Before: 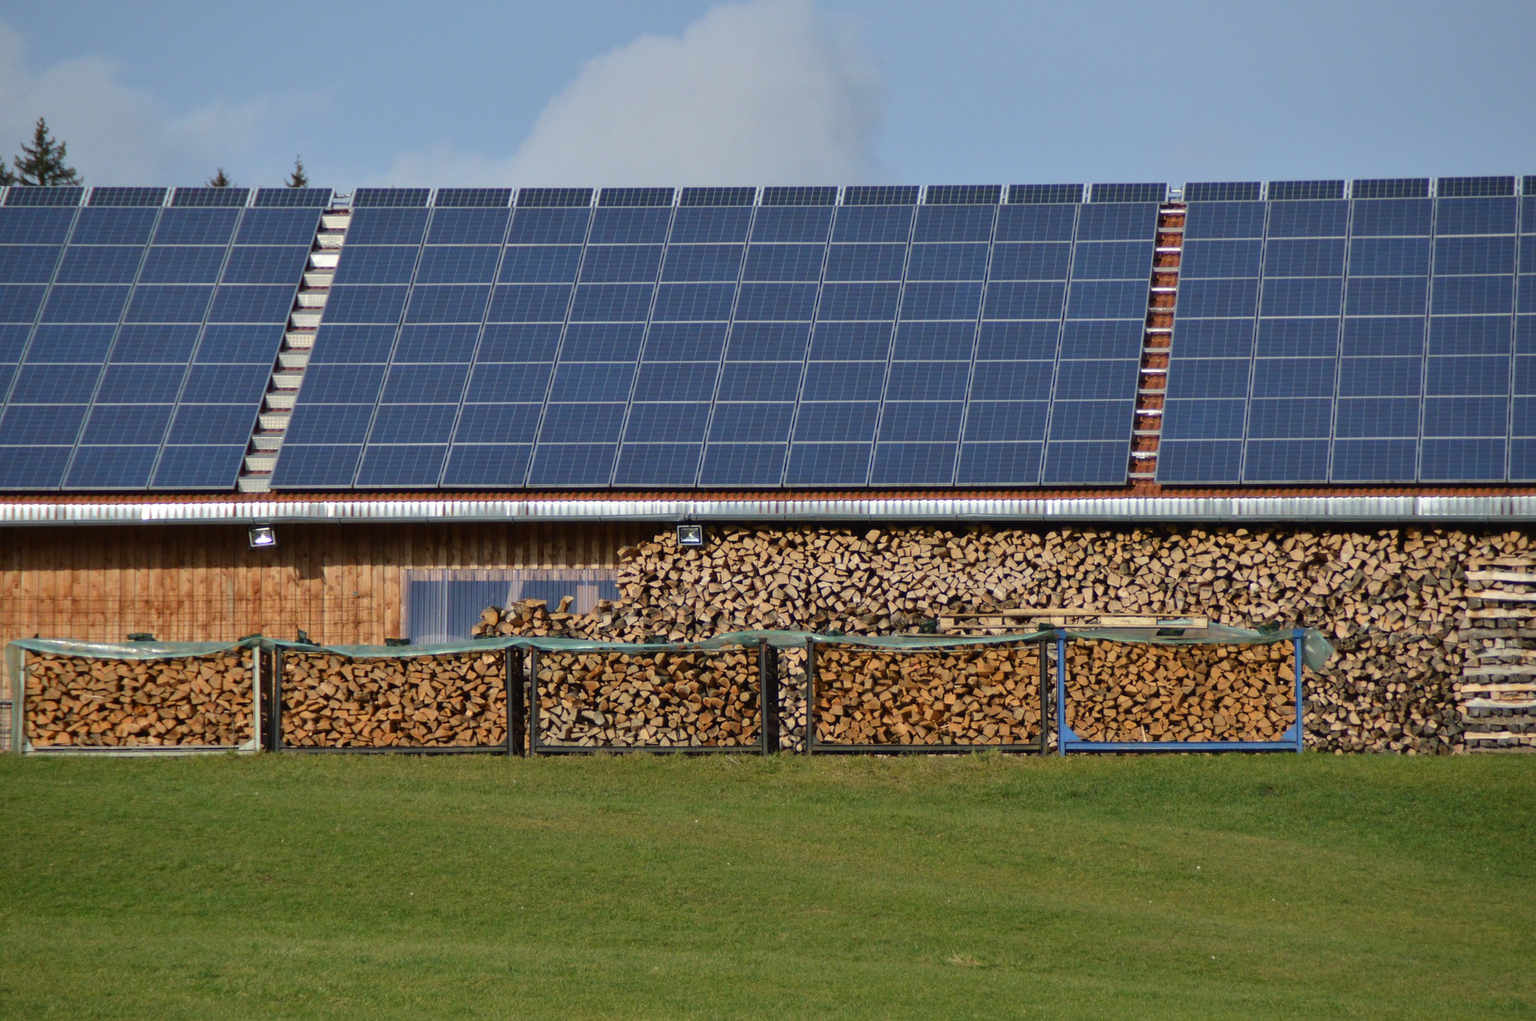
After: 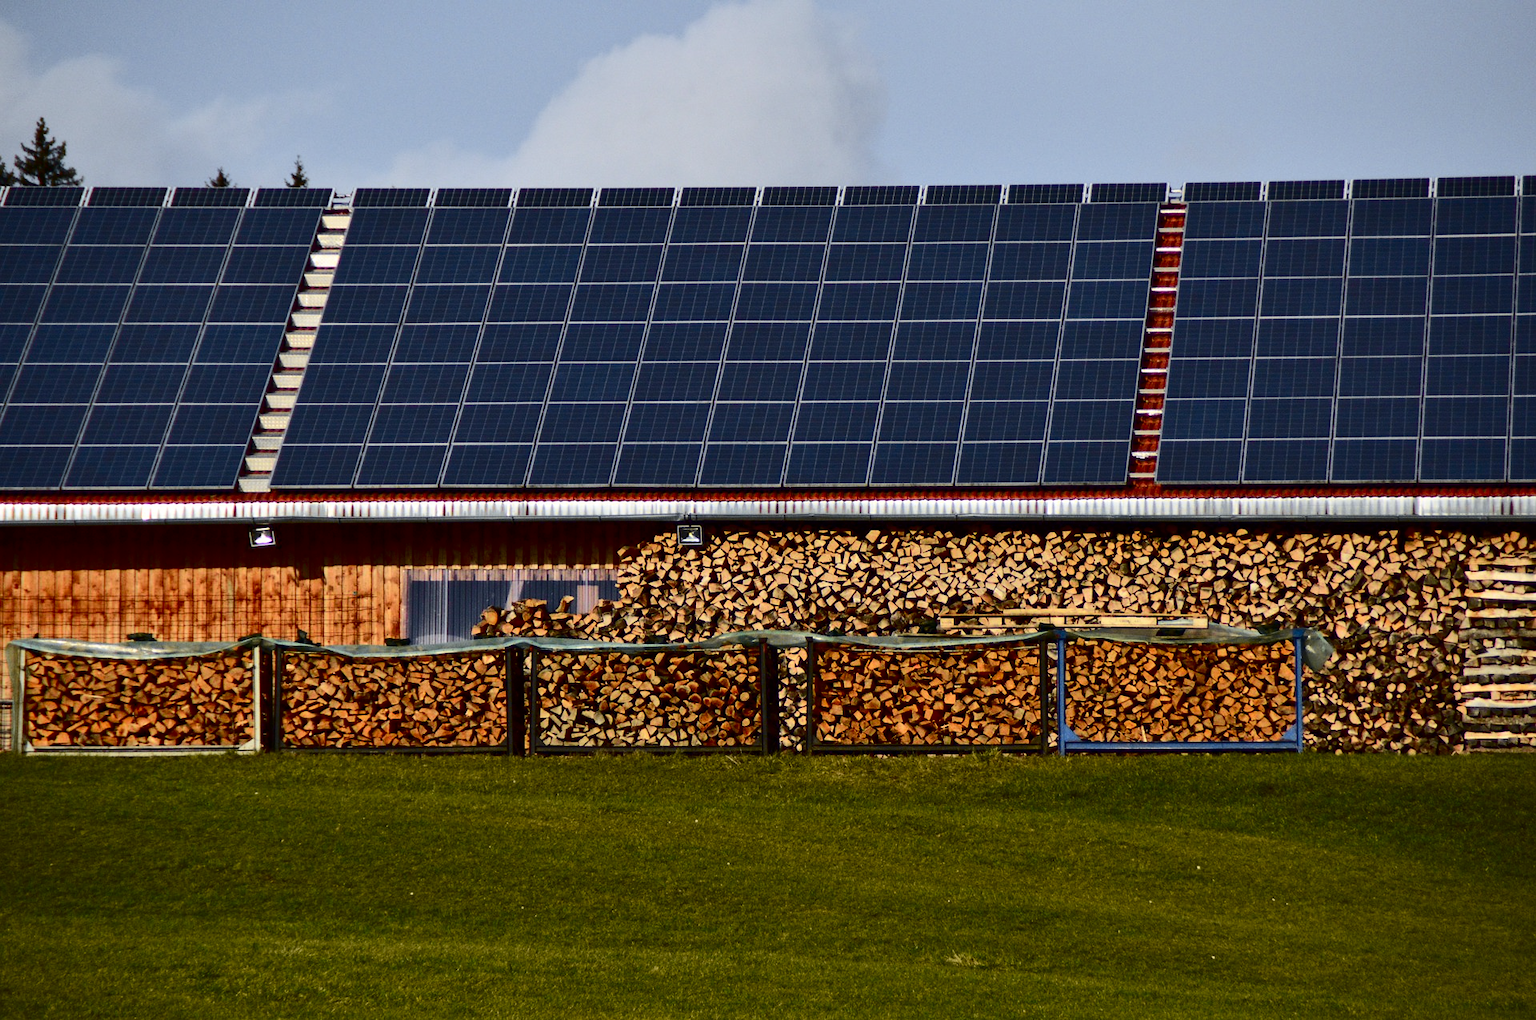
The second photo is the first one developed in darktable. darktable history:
contrast brightness saturation: contrast 0.24, brightness -0.24, saturation 0.14
tone curve: curves: ch0 [(0, 0) (0.239, 0.248) (0.508, 0.606) (0.828, 0.878) (1, 1)]; ch1 [(0, 0) (0.401, 0.42) (0.442, 0.47) (0.492, 0.498) (0.511, 0.516) (0.555, 0.586) (0.681, 0.739) (1, 1)]; ch2 [(0, 0) (0.411, 0.433) (0.5, 0.504) (0.545, 0.574) (1, 1)], color space Lab, independent channels, preserve colors none
